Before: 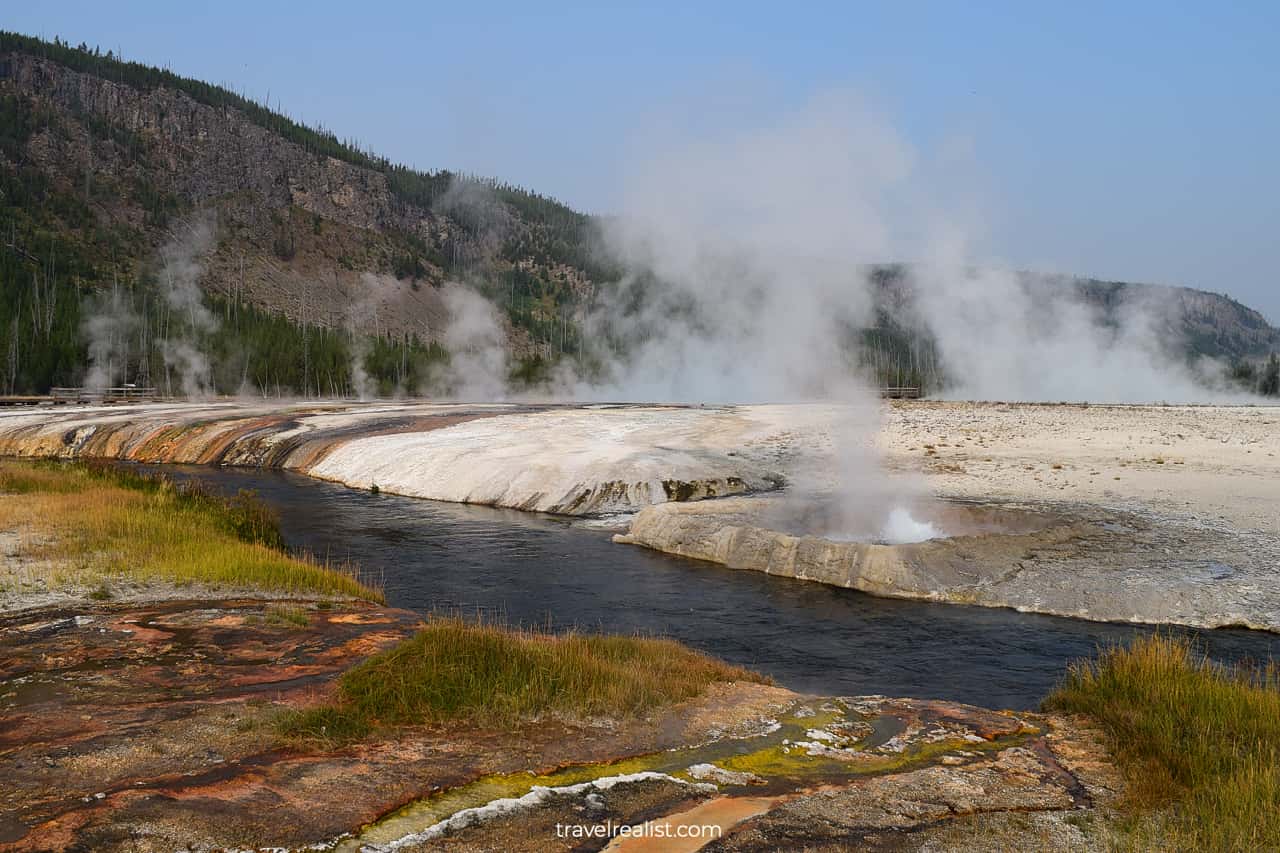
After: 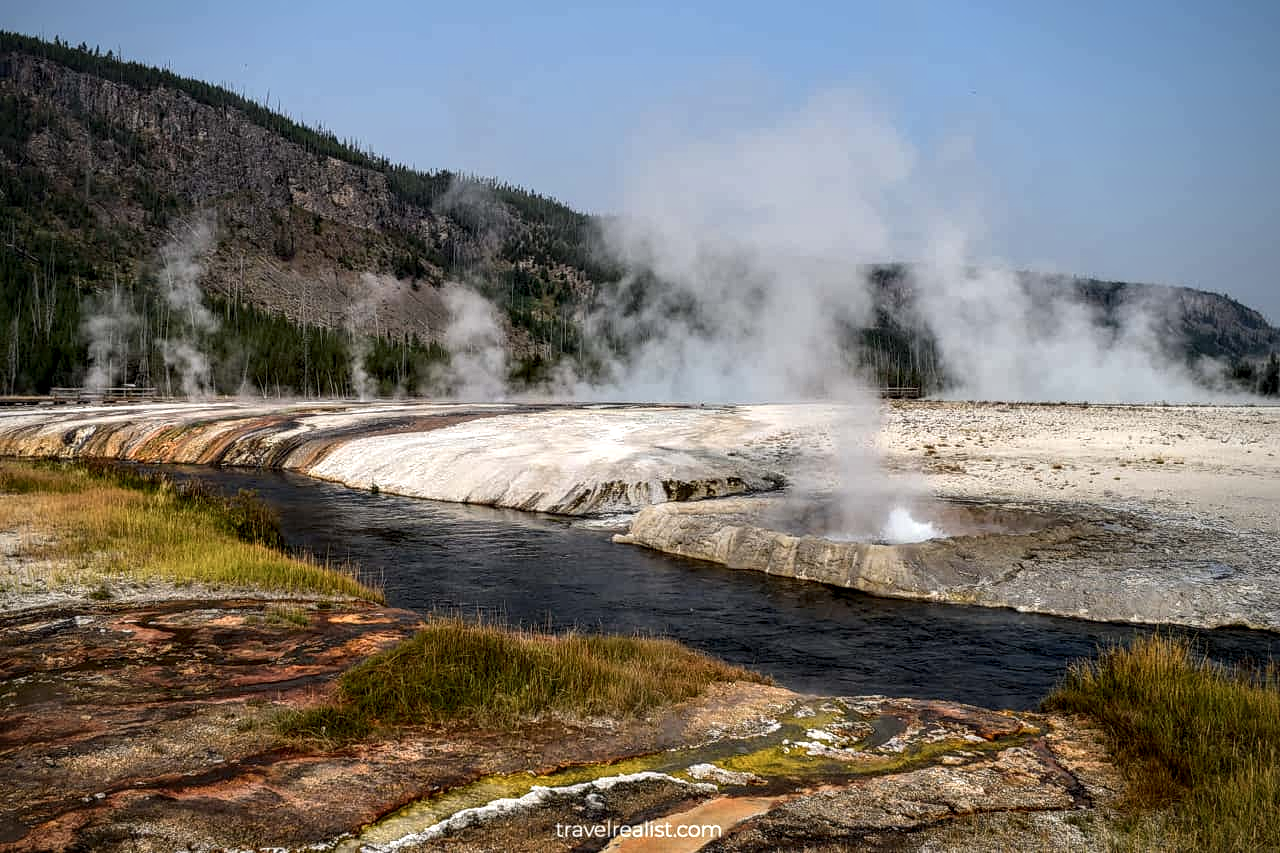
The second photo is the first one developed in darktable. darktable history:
vignetting: saturation -0.019
local contrast: highlights 8%, shadows 38%, detail 184%, midtone range 0.476
